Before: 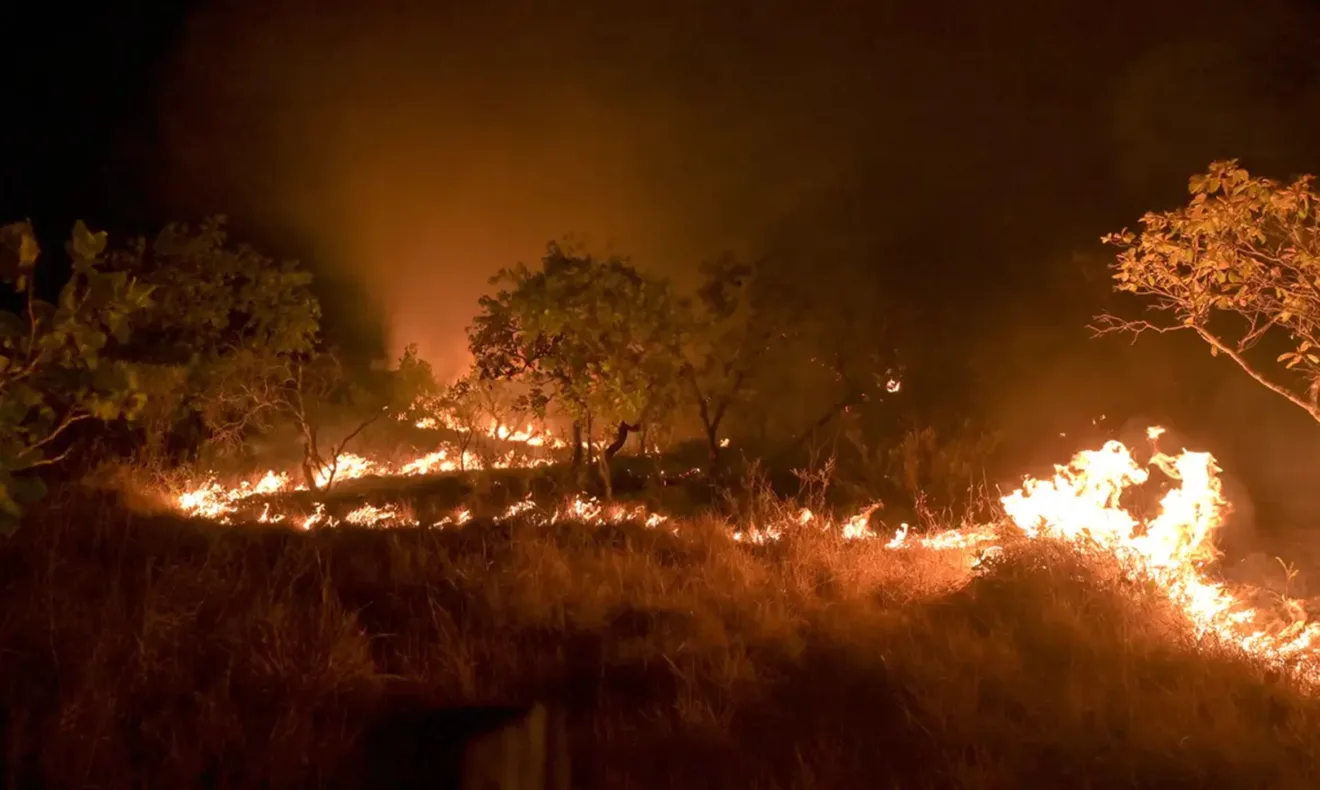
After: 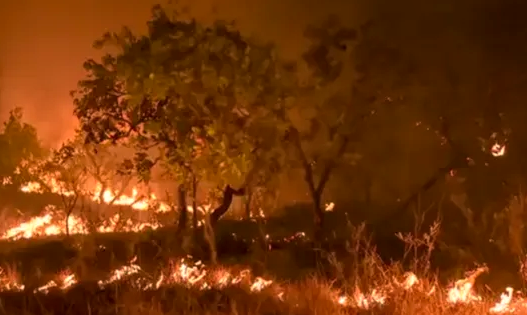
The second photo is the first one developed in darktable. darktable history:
crop: left 30%, top 30%, right 30%, bottom 30%
local contrast: highlights 100%, shadows 100%, detail 131%, midtone range 0.2
color correction: highlights a* 11.96, highlights b* 11.58
